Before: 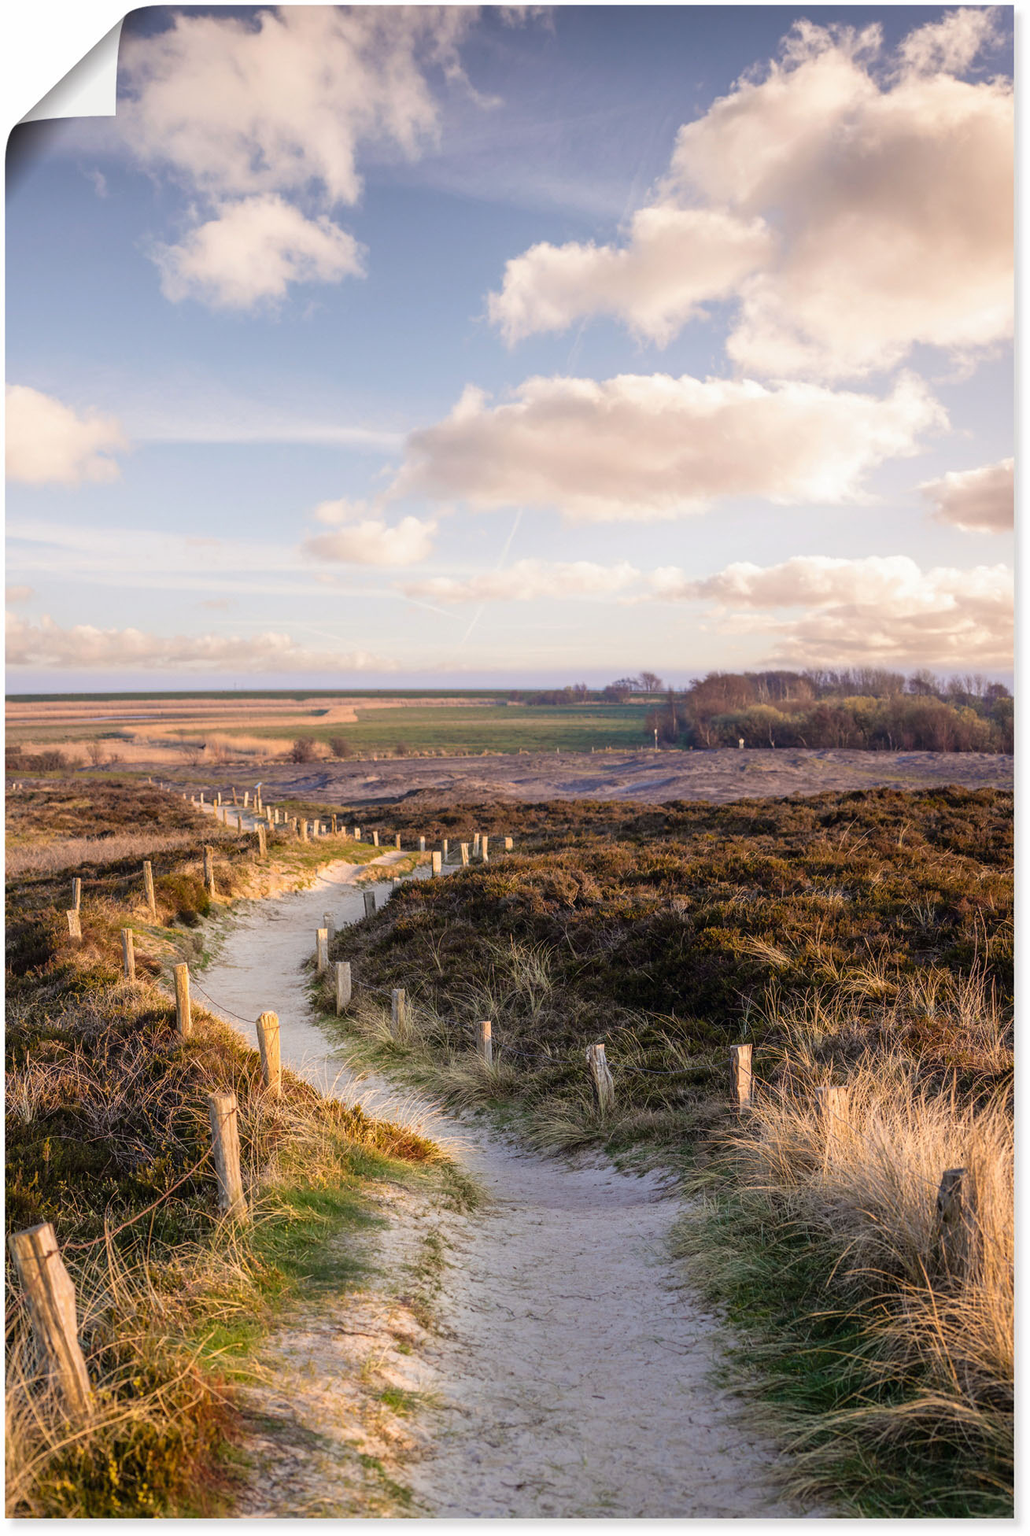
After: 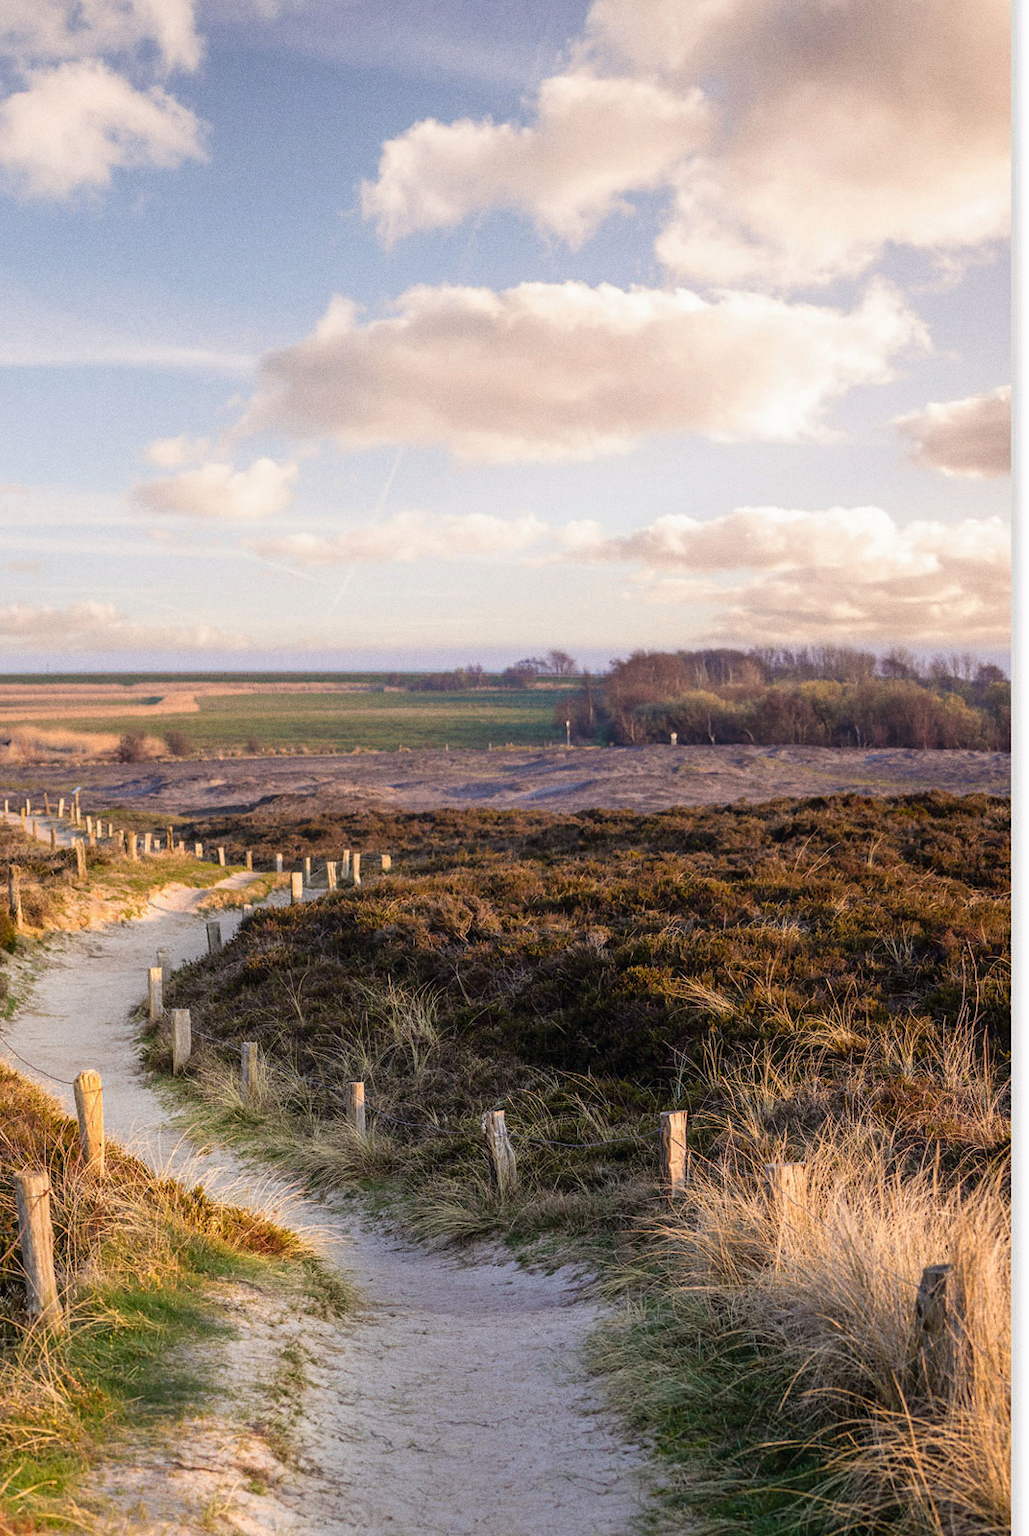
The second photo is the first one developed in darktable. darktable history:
crop: left 19.159%, top 9.58%, bottom 9.58%
grain: coarseness 0.09 ISO
